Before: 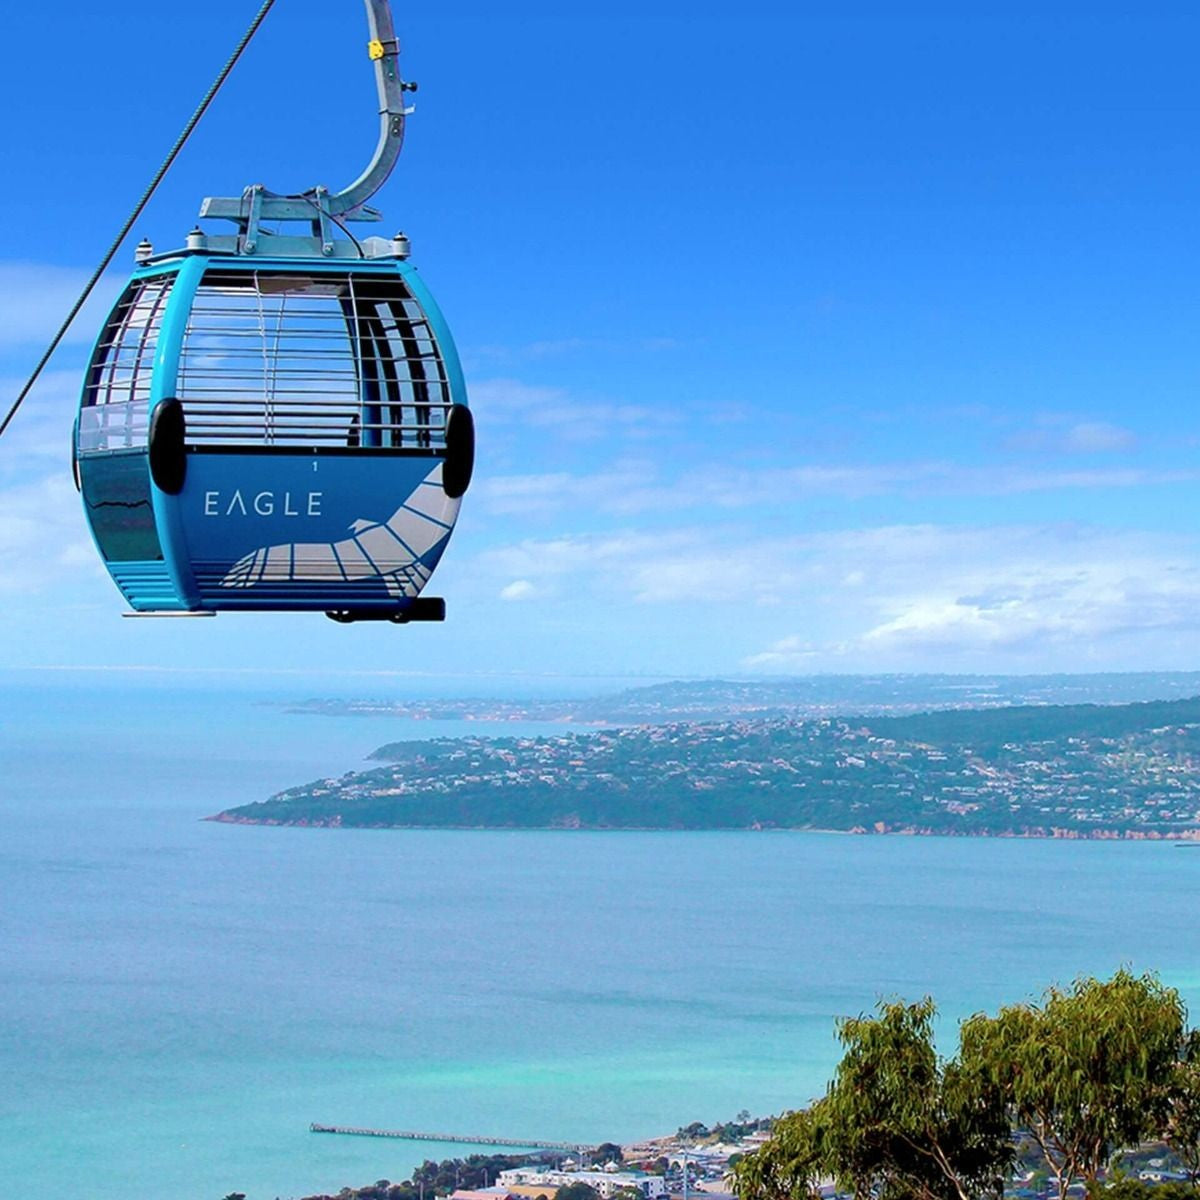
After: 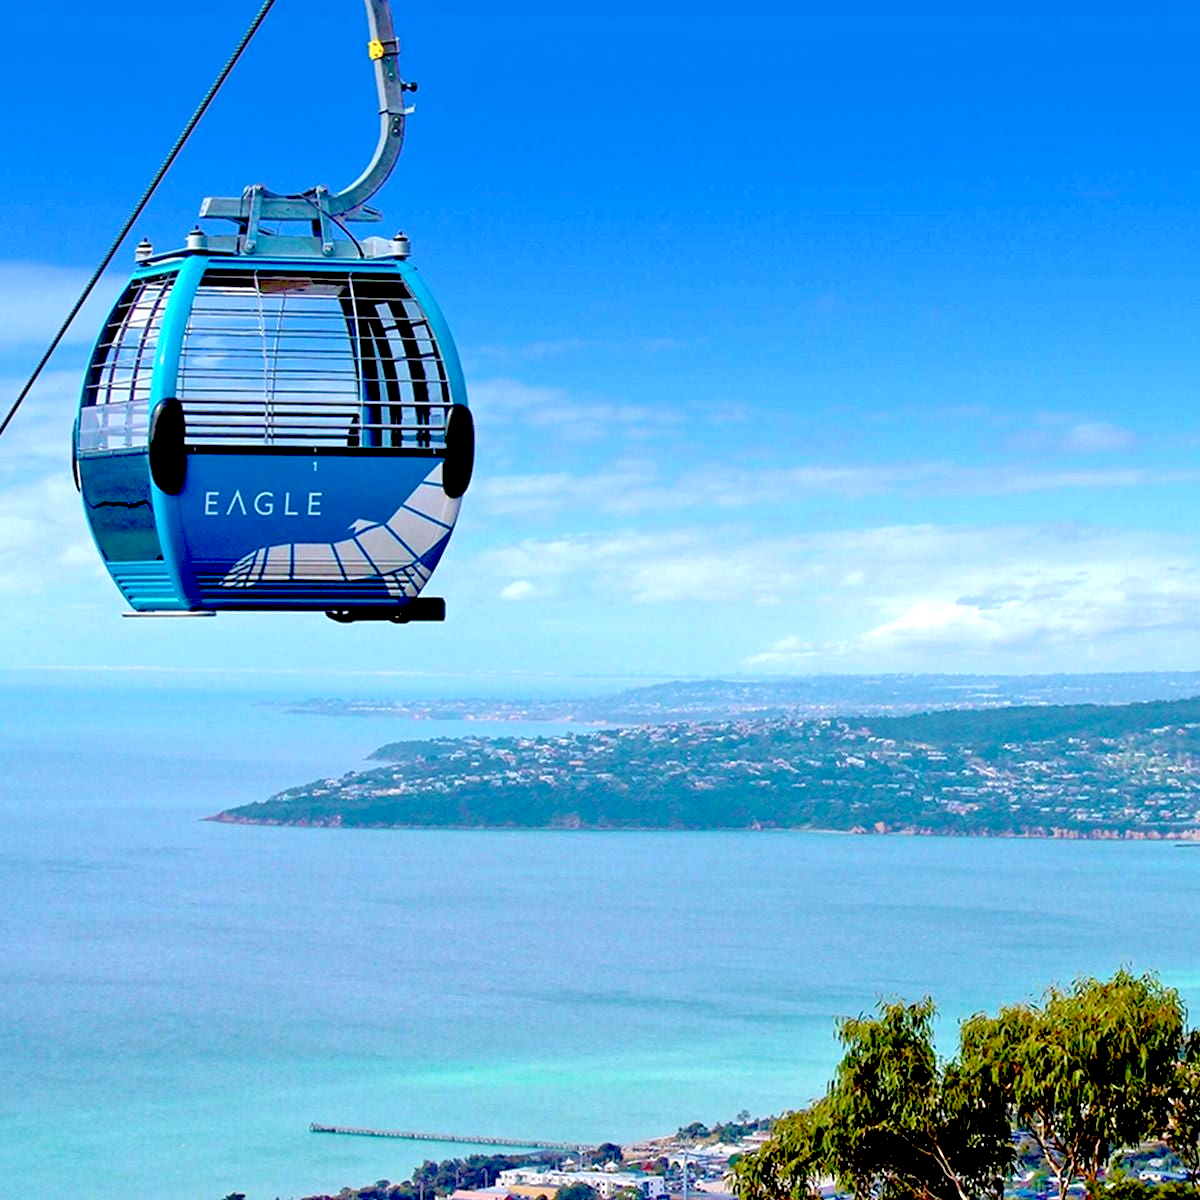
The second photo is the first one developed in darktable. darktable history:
exposure: black level correction 0.031, exposure 0.304 EV, compensate highlight preservation false
base curve: curves: ch0 [(0, 0) (0.303, 0.277) (1, 1)]
tone equalizer: -7 EV 0.15 EV, -6 EV 0.6 EV, -5 EV 1.15 EV, -4 EV 1.33 EV, -3 EV 1.15 EV, -2 EV 0.6 EV, -1 EV 0.15 EV, mask exposure compensation -0.5 EV
